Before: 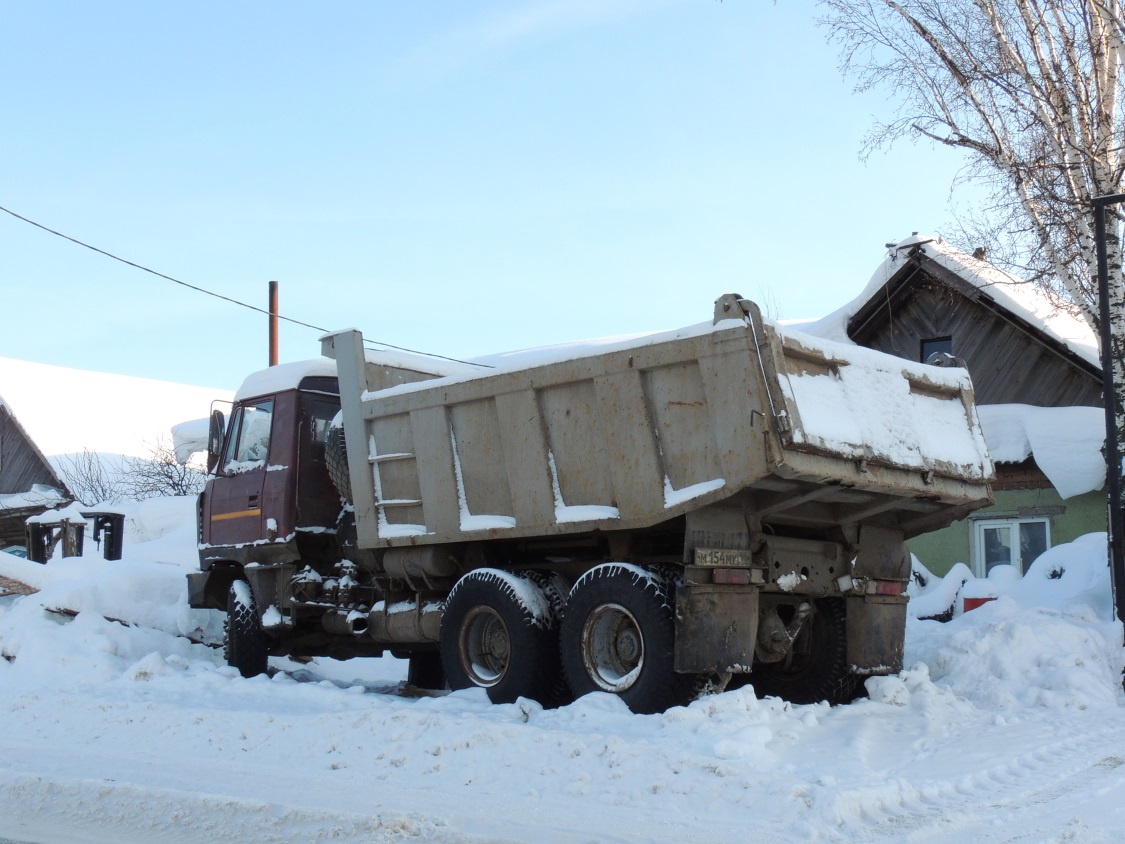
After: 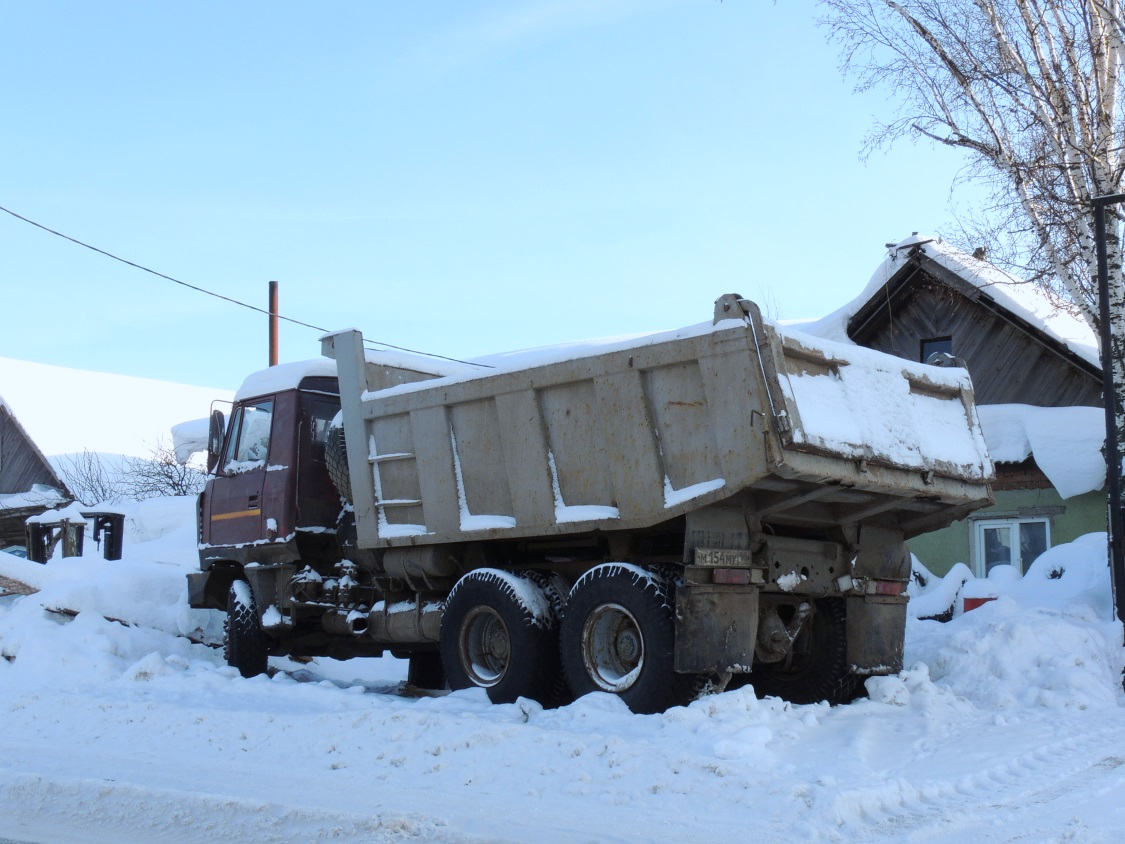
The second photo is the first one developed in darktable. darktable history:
white balance: red 0.954, blue 1.079
exposure: exposure -0.05 EV
